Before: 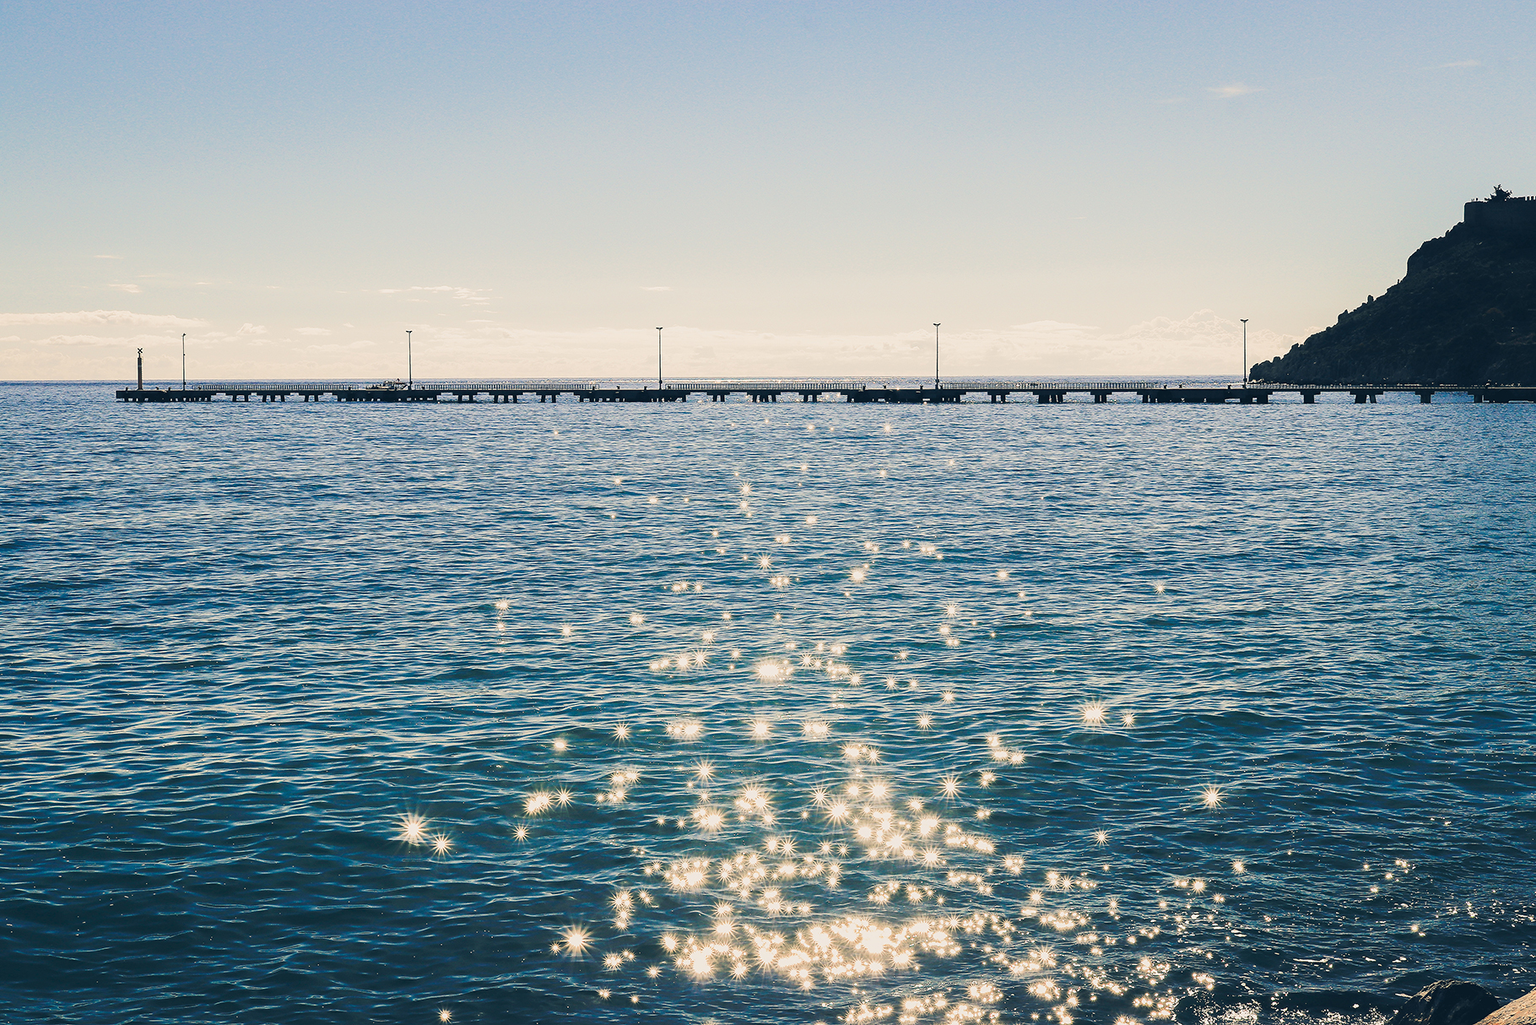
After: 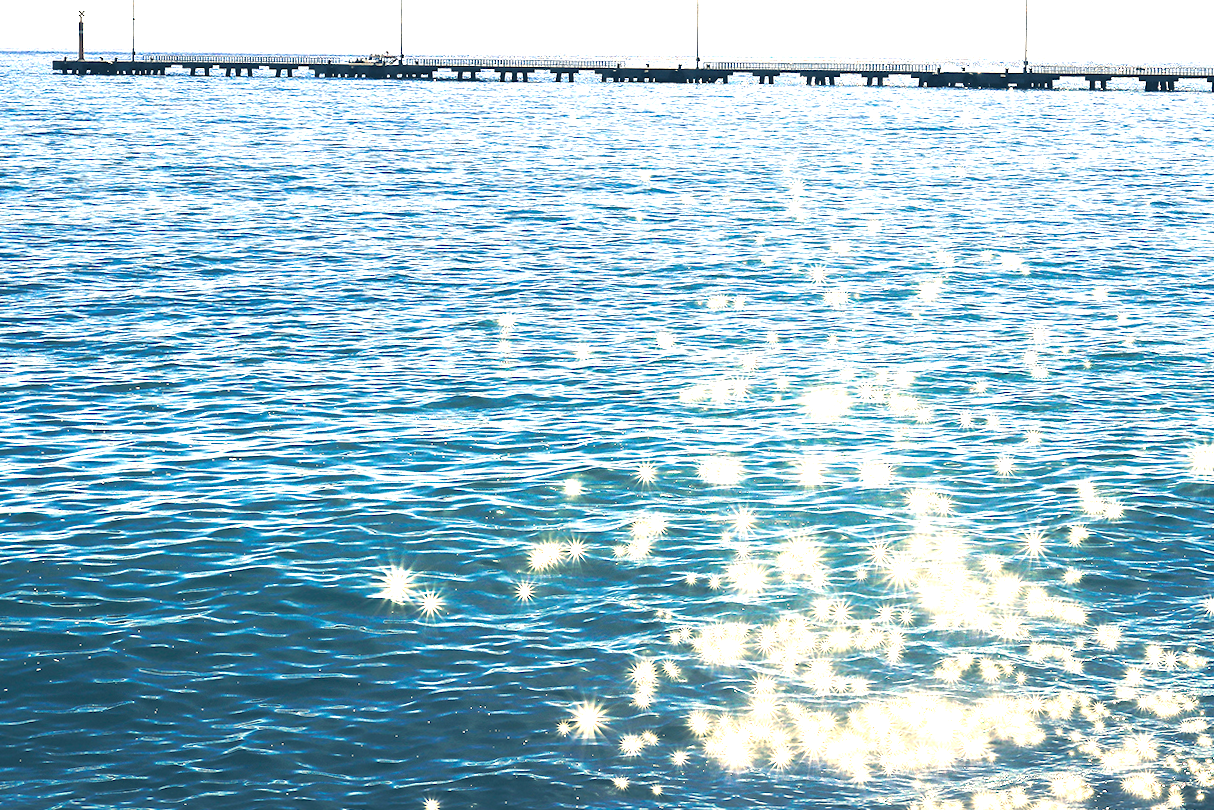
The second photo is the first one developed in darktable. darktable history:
crop and rotate: angle -0.82°, left 3.85%, top 31.828%, right 27.992%
exposure: black level correction 0, exposure 1.45 EV, compensate exposure bias true, compensate highlight preservation false
